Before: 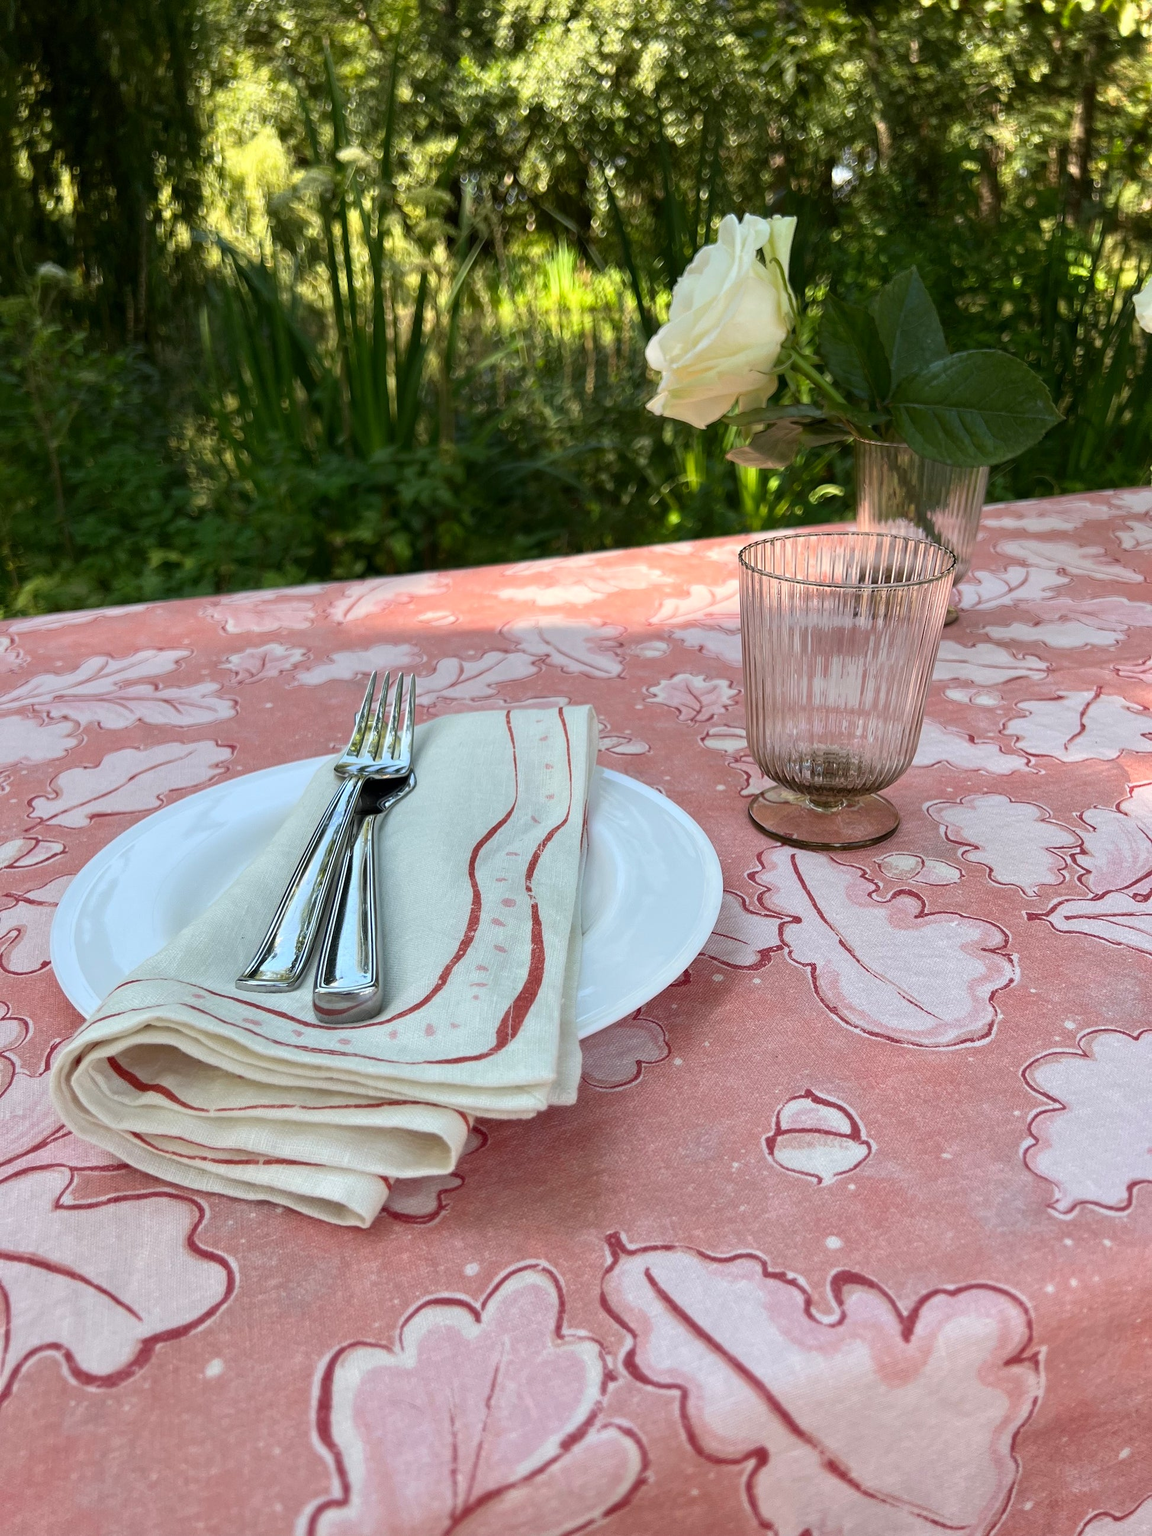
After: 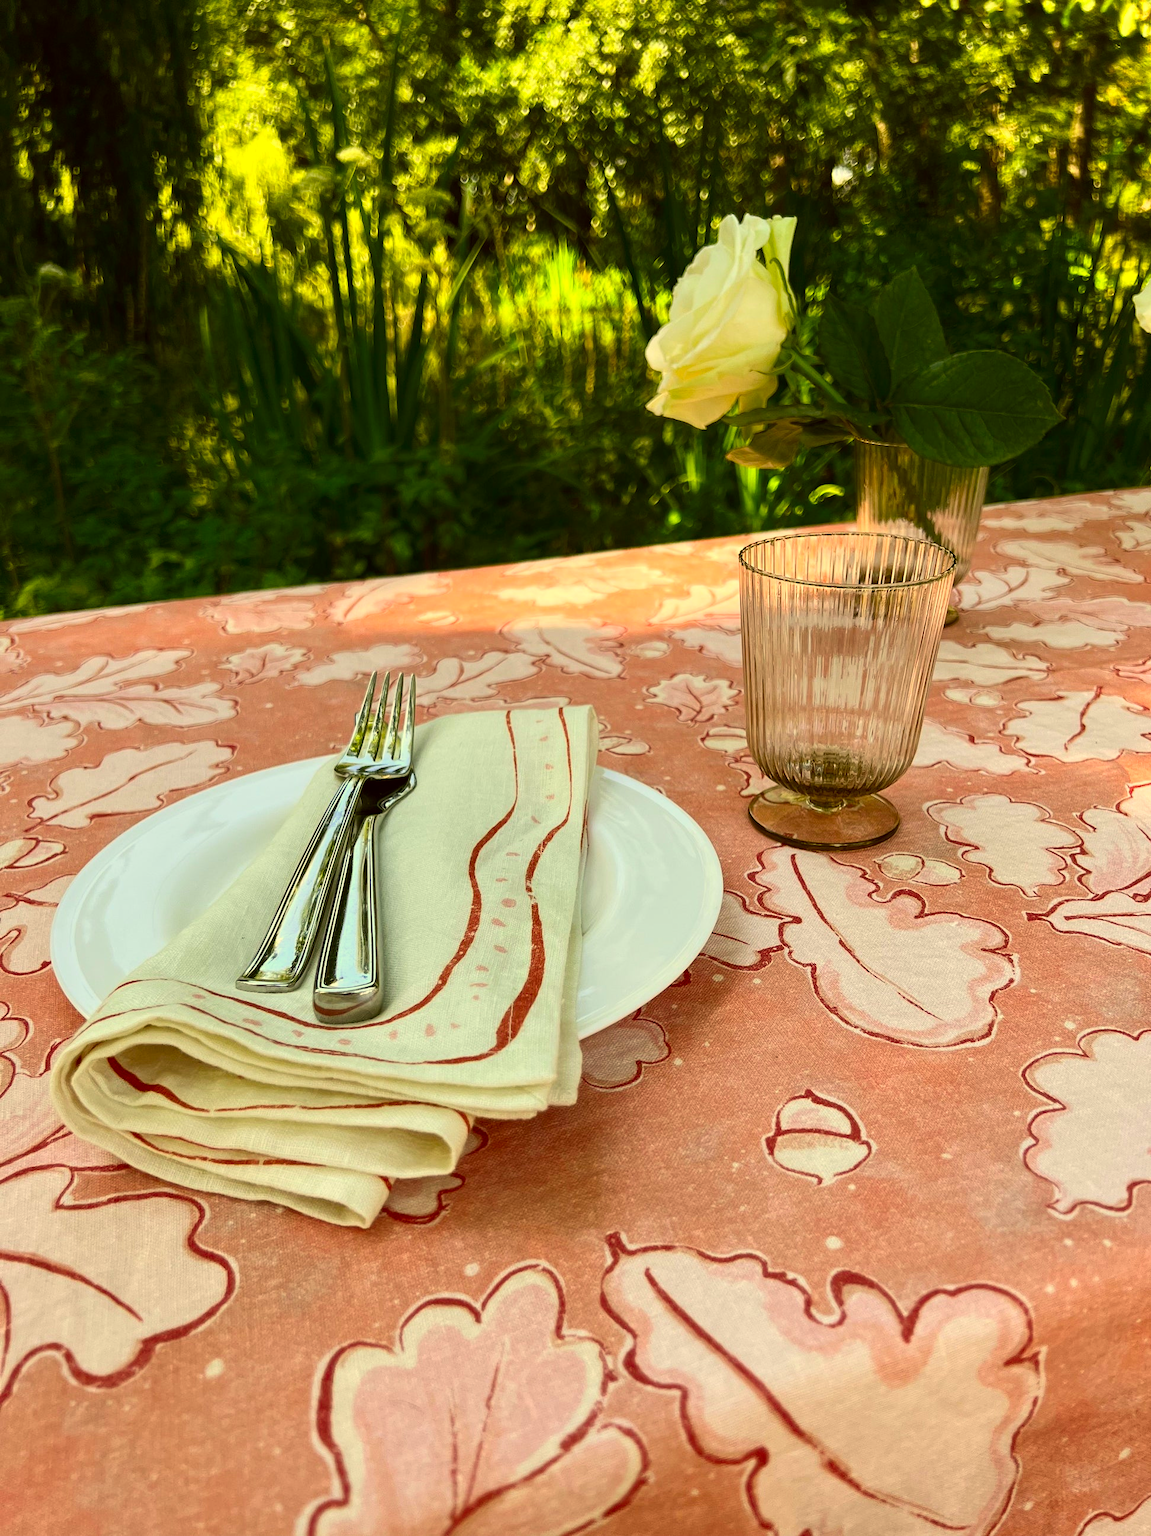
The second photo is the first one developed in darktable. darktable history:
color correction: highlights a* 0.181, highlights b* 29.39, shadows a* -0.175, shadows b* 21.55
contrast brightness saturation: contrast 0.174, saturation 0.296
